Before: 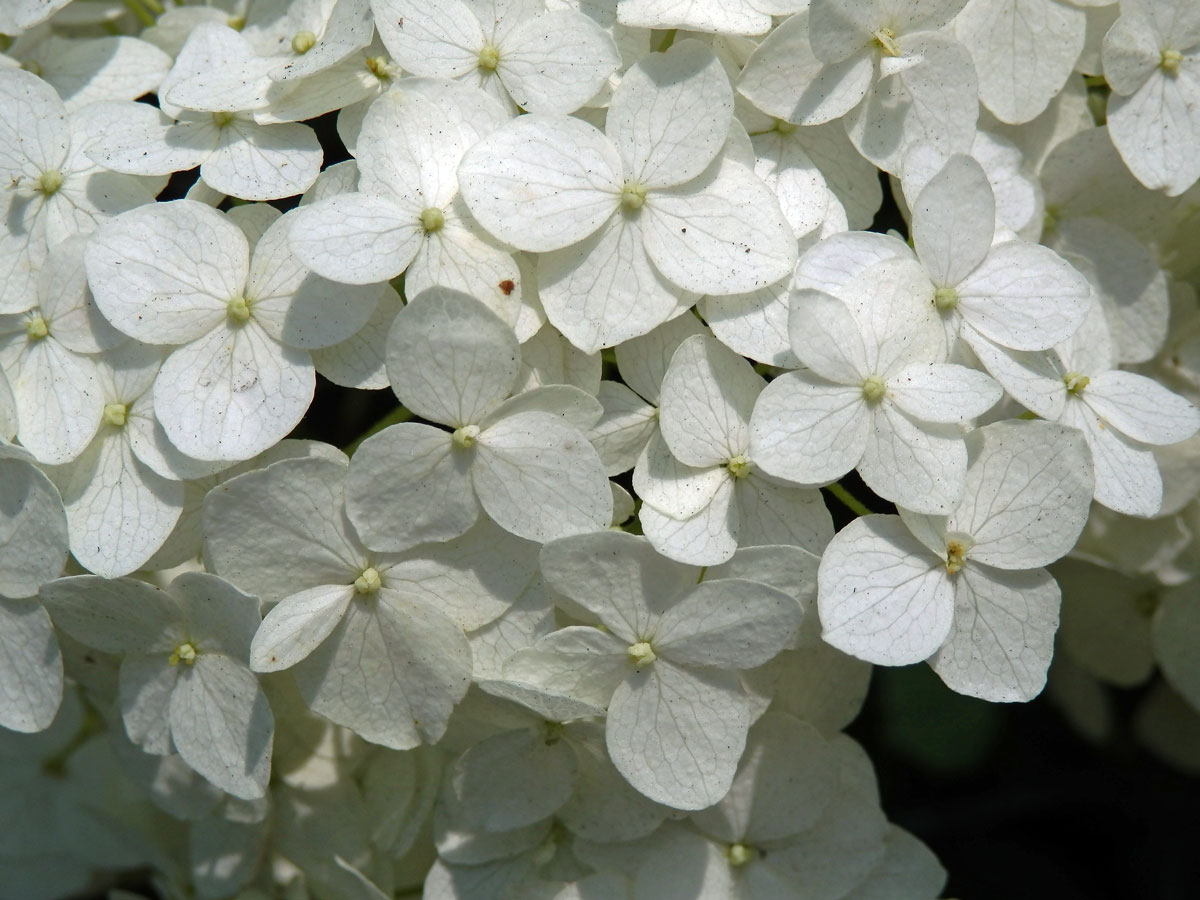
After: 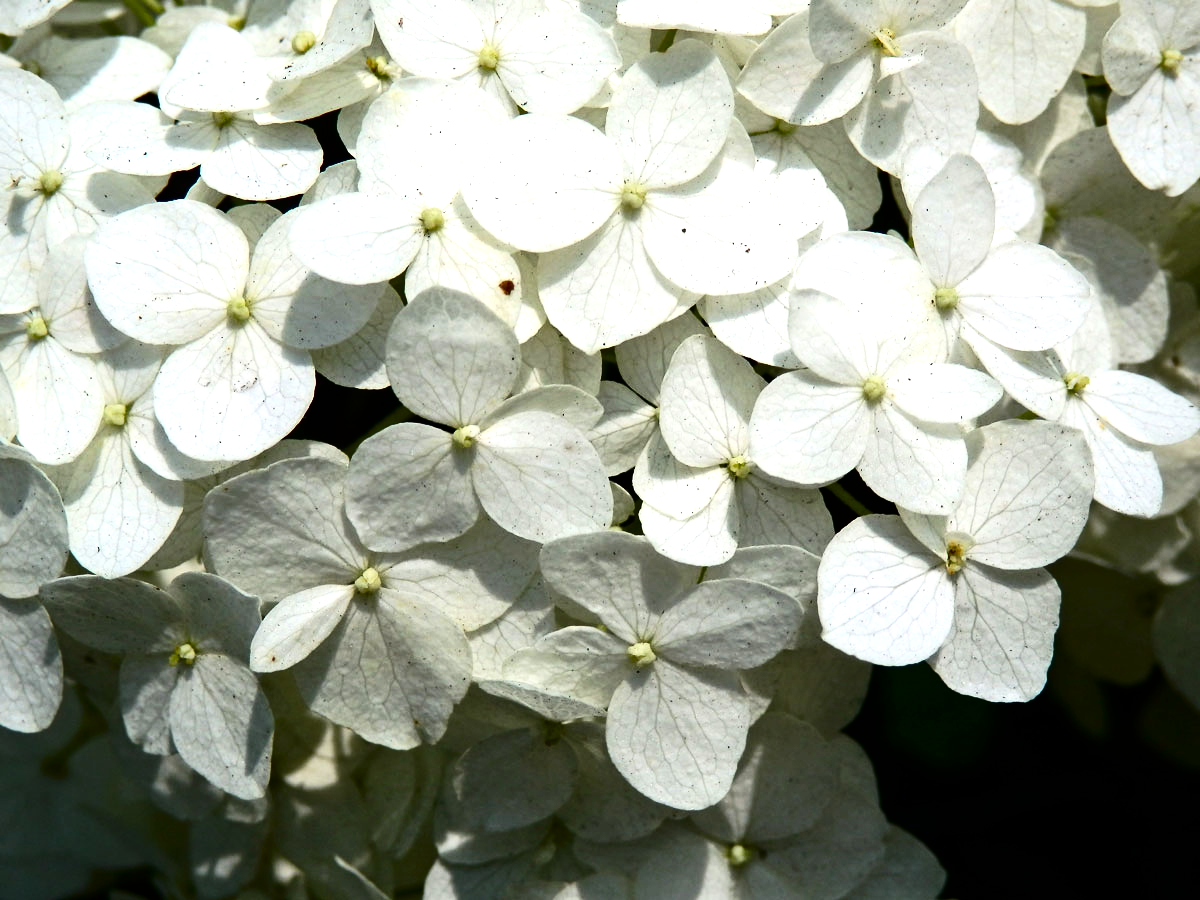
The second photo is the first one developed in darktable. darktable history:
contrast brightness saturation: contrast 0.212, brightness -0.101, saturation 0.207
tone equalizer: -8 EV -0.738 EV, -7 EV -0.707 EV, -6 EV -0.616 EV, -5 EV -0.361 EV, -3 EV 0.384 EV, -2 EV 0.6 EV, -1 EV 0.697 EV, +0 EV 0.727 EV, edges refinement/feathering 500, mask exposure compensation -1.57 EV, preserve details no
